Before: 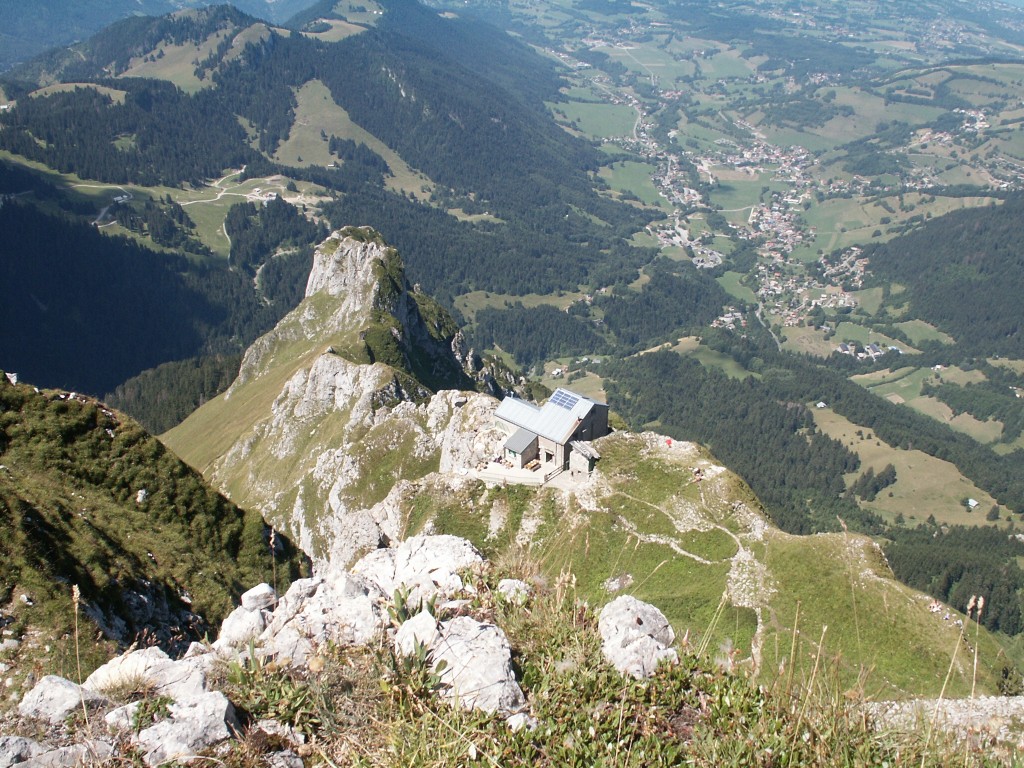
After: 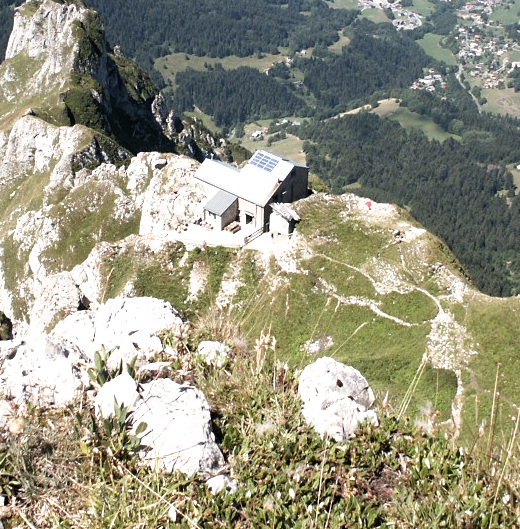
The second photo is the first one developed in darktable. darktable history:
crop and rotate: left 29.352%, top 31.07%, right 19.844%
filmic rgb: black relative exposure -8.21 EV, white relative exposure 2.2 EV, target white luminance 99.859%, hardness 7.18, latitude 75.55%, contrast 1.324, highlights saturation mix -1.97%, shadows ↔ highlights balance 30.41%, color science v6 (2022)
